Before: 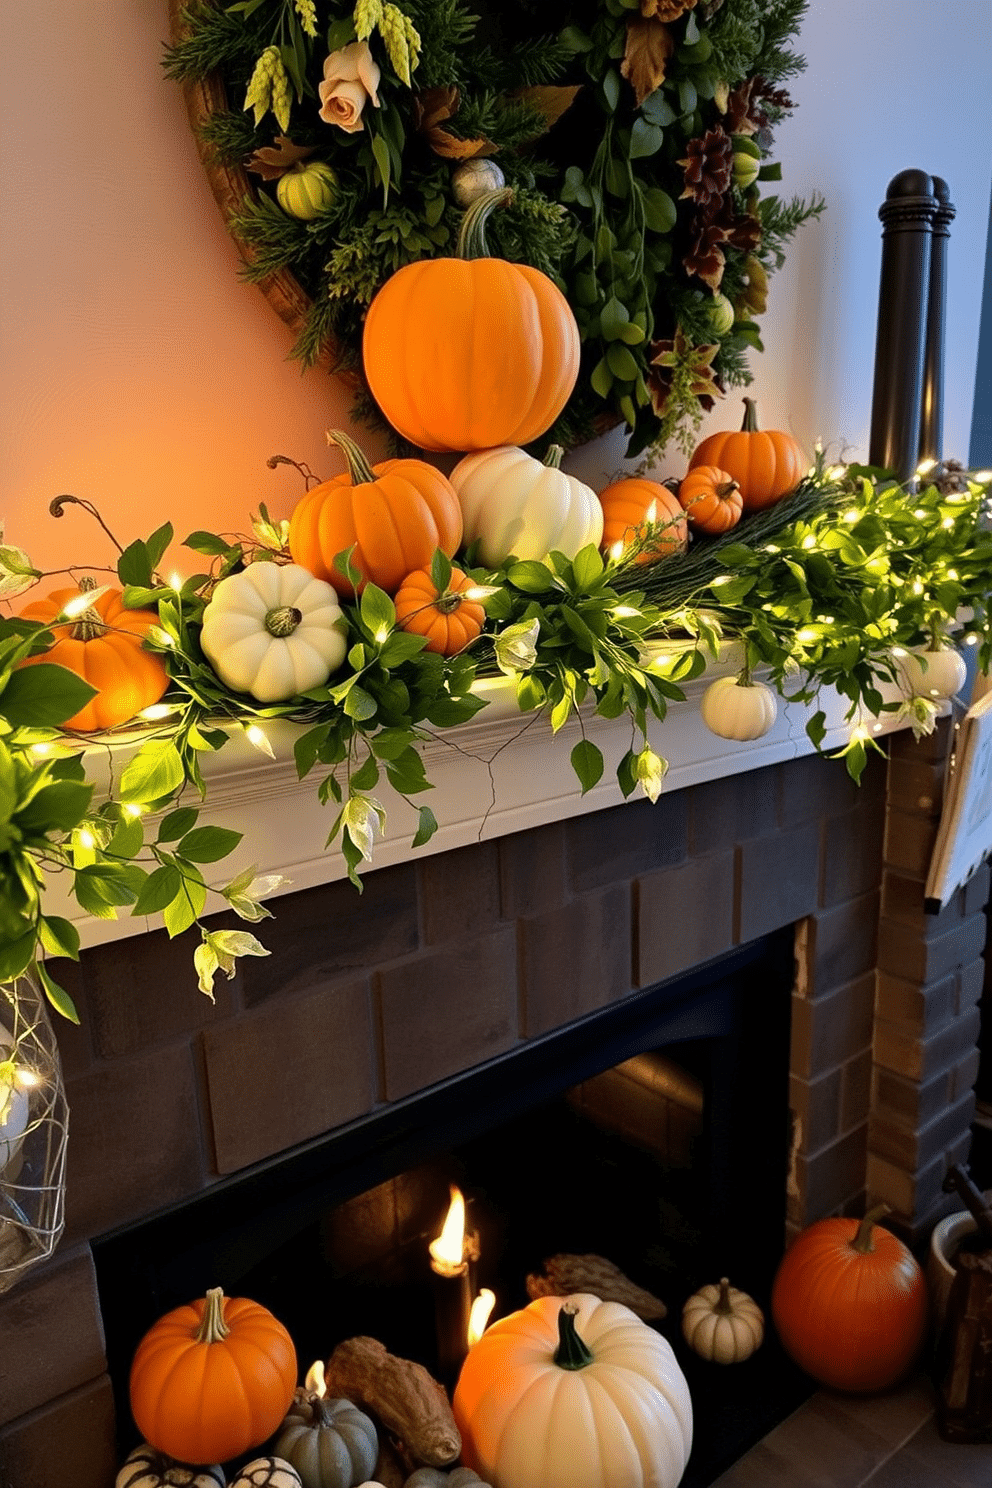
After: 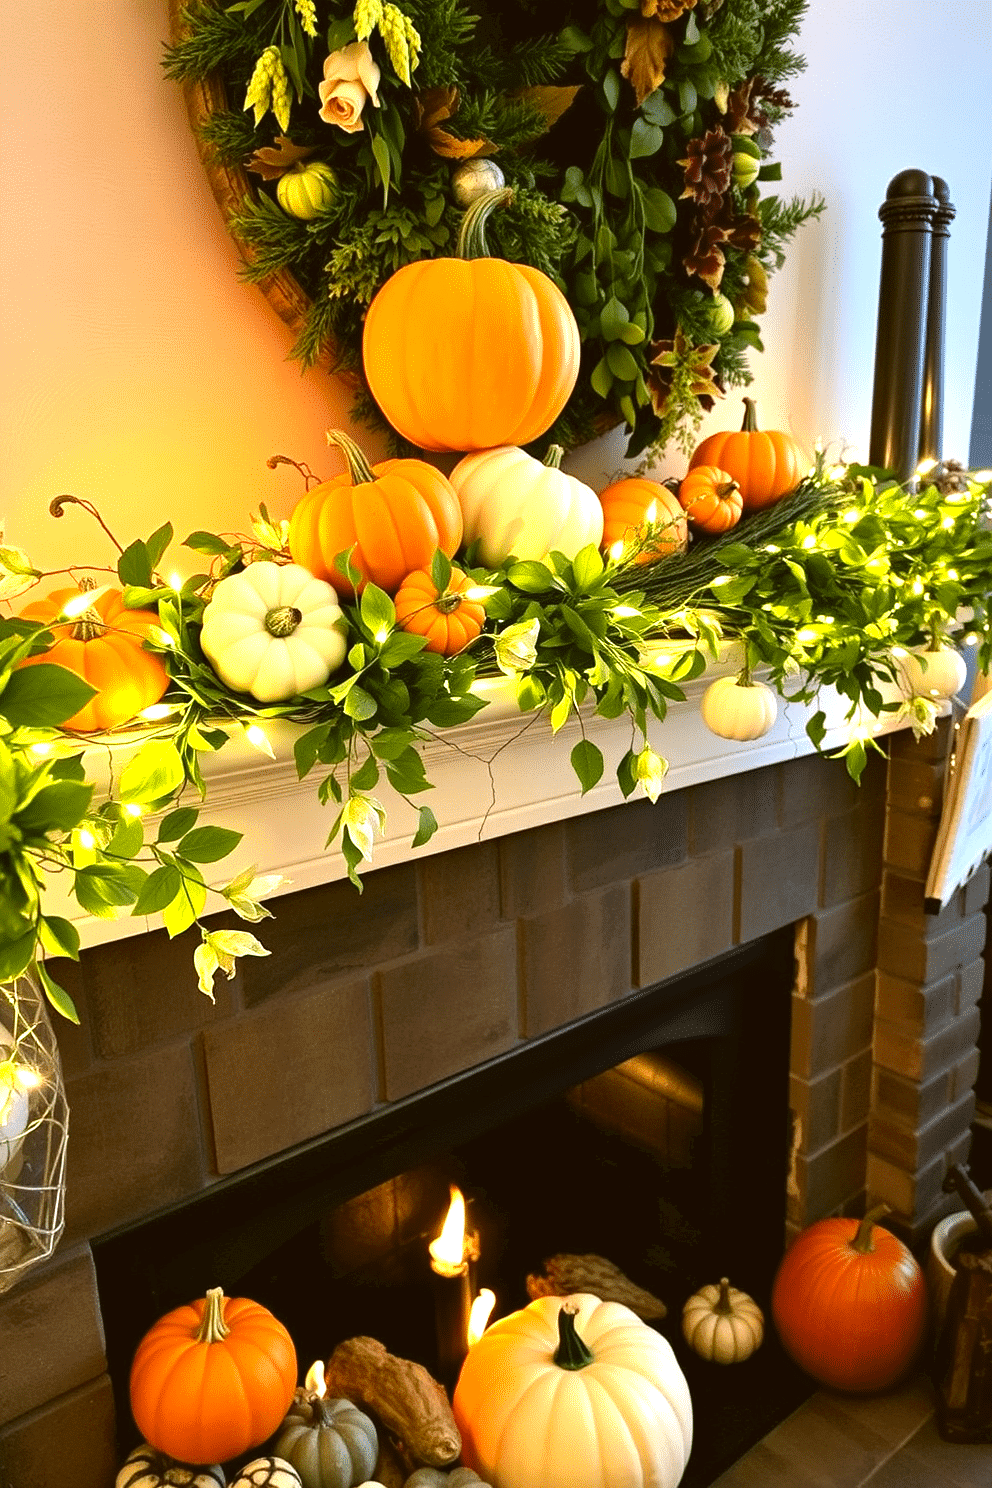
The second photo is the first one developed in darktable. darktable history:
color correction: highlights a* -1.75, highlights b* 10.28, shadows a* 0.812, shadows b* 19.39
exposure: black level correction -0.002, exposure 1.113 EV, compensate highlight preservation false
